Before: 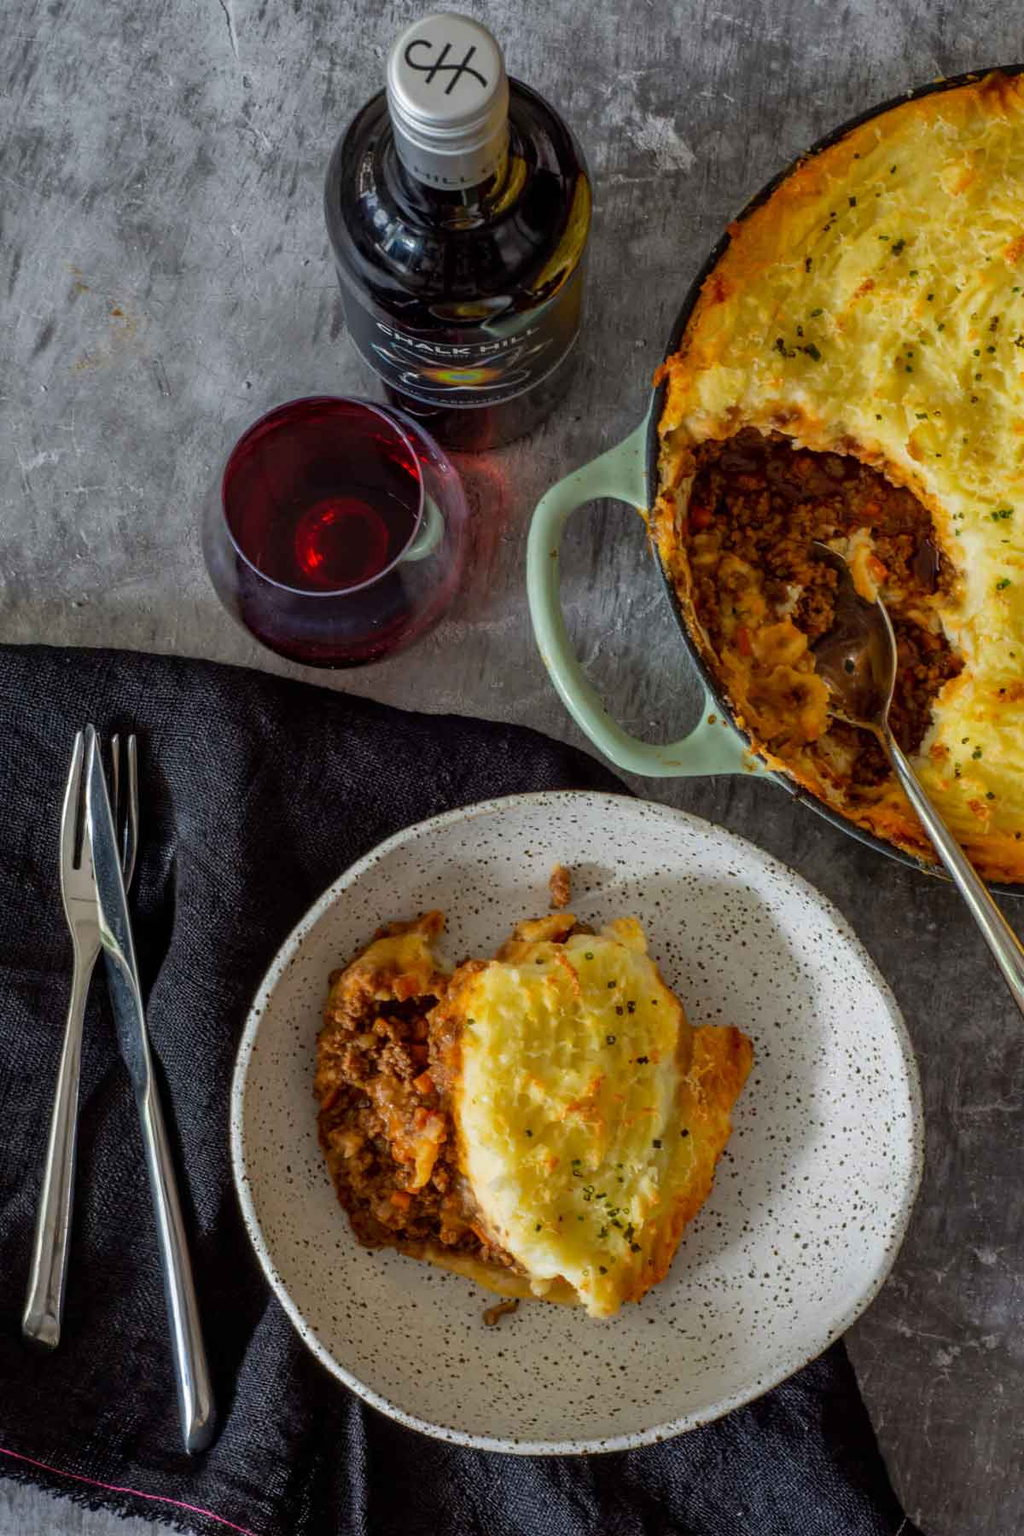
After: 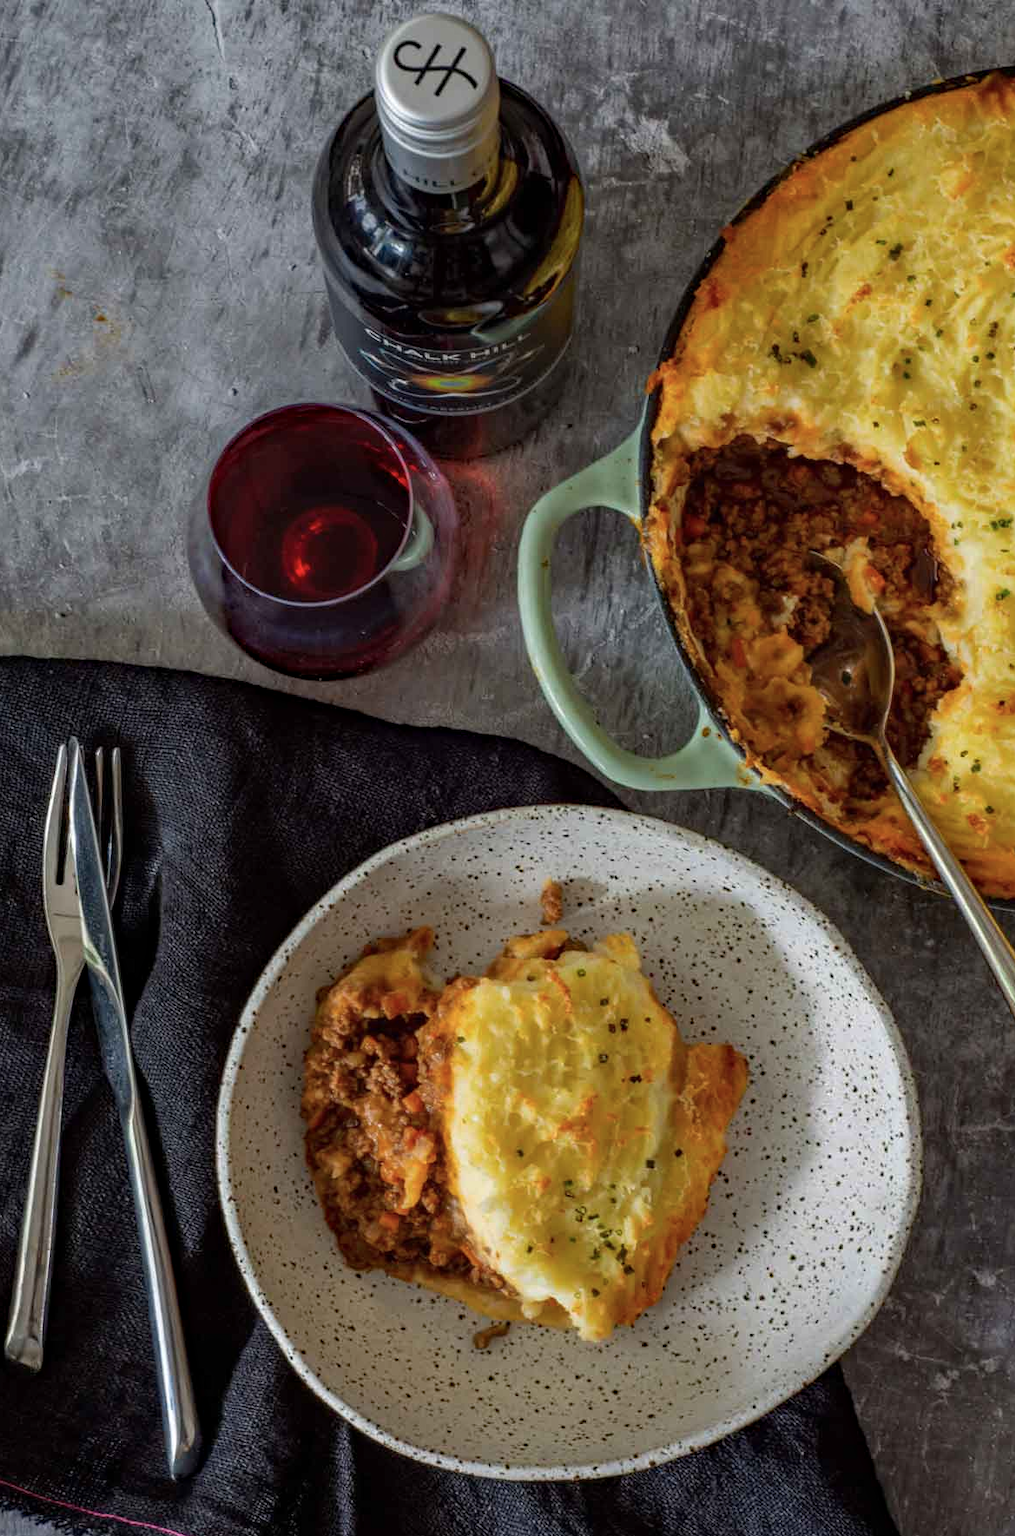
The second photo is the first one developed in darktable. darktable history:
crop and rotate: left 1.751%, right 0.74%, bottom 1.721%
color balance rgb: perceptual saturation grading › global saturation -11.365%, global vibrance 9.979%
haze removal: compatibility mode true, adaptive false
